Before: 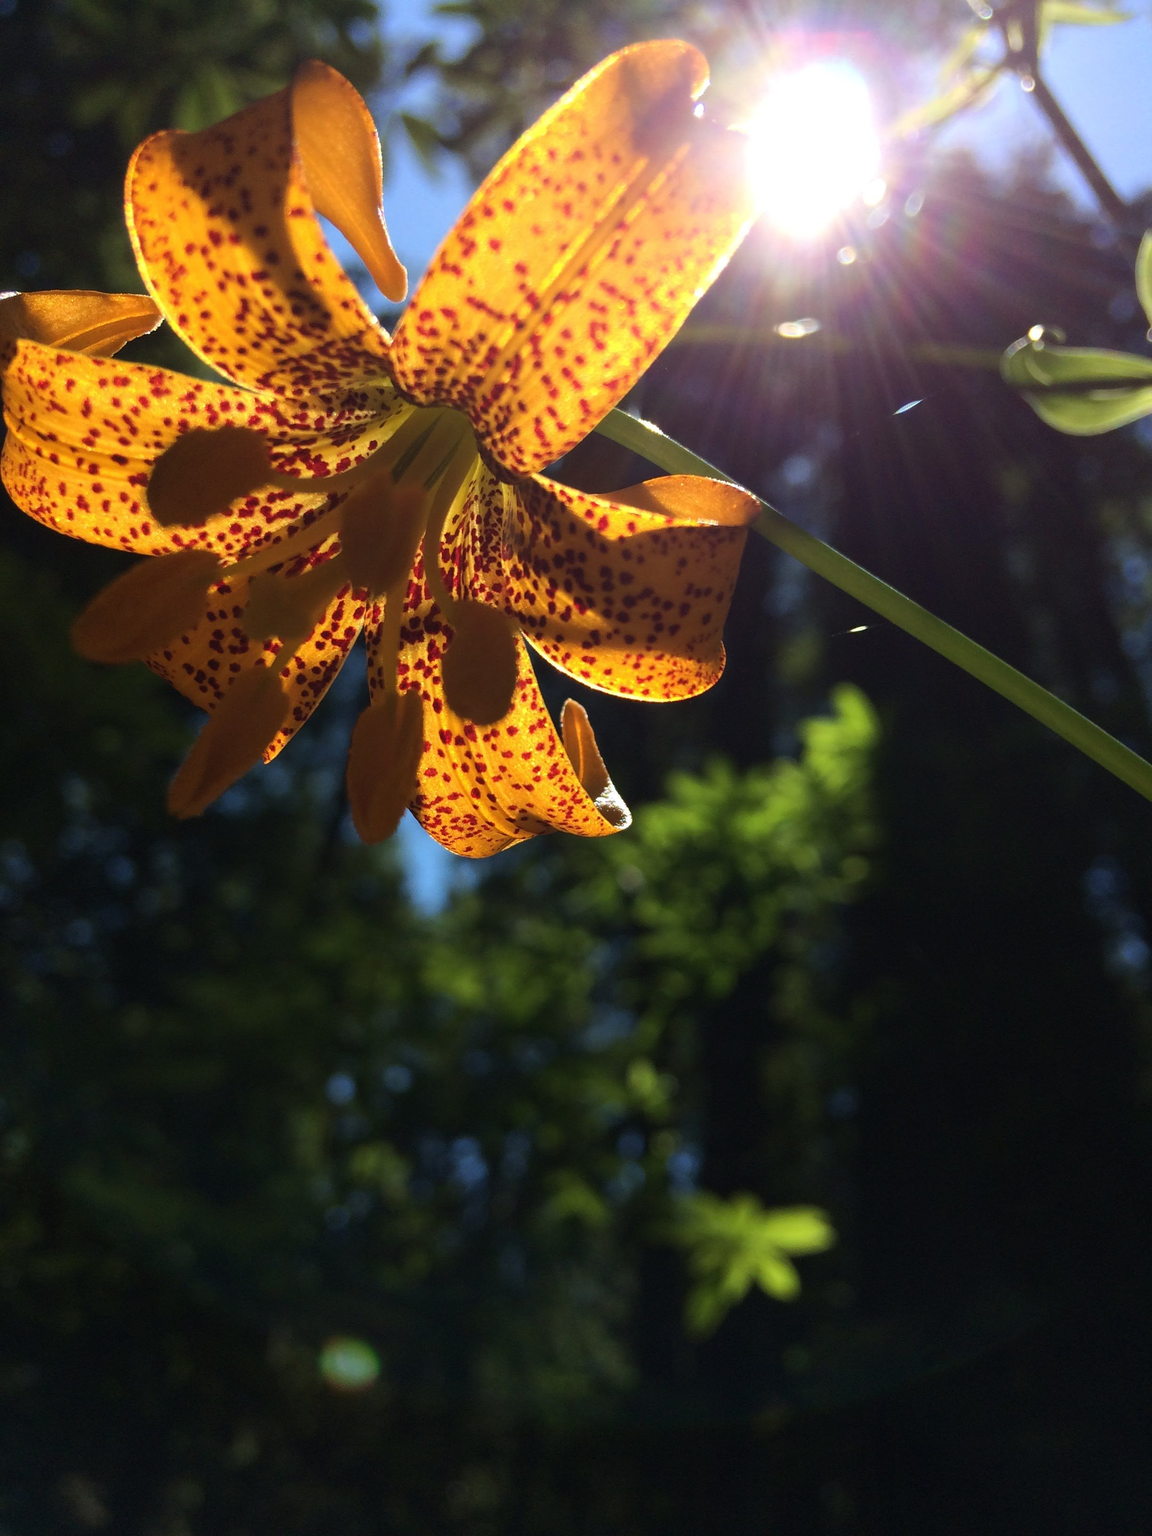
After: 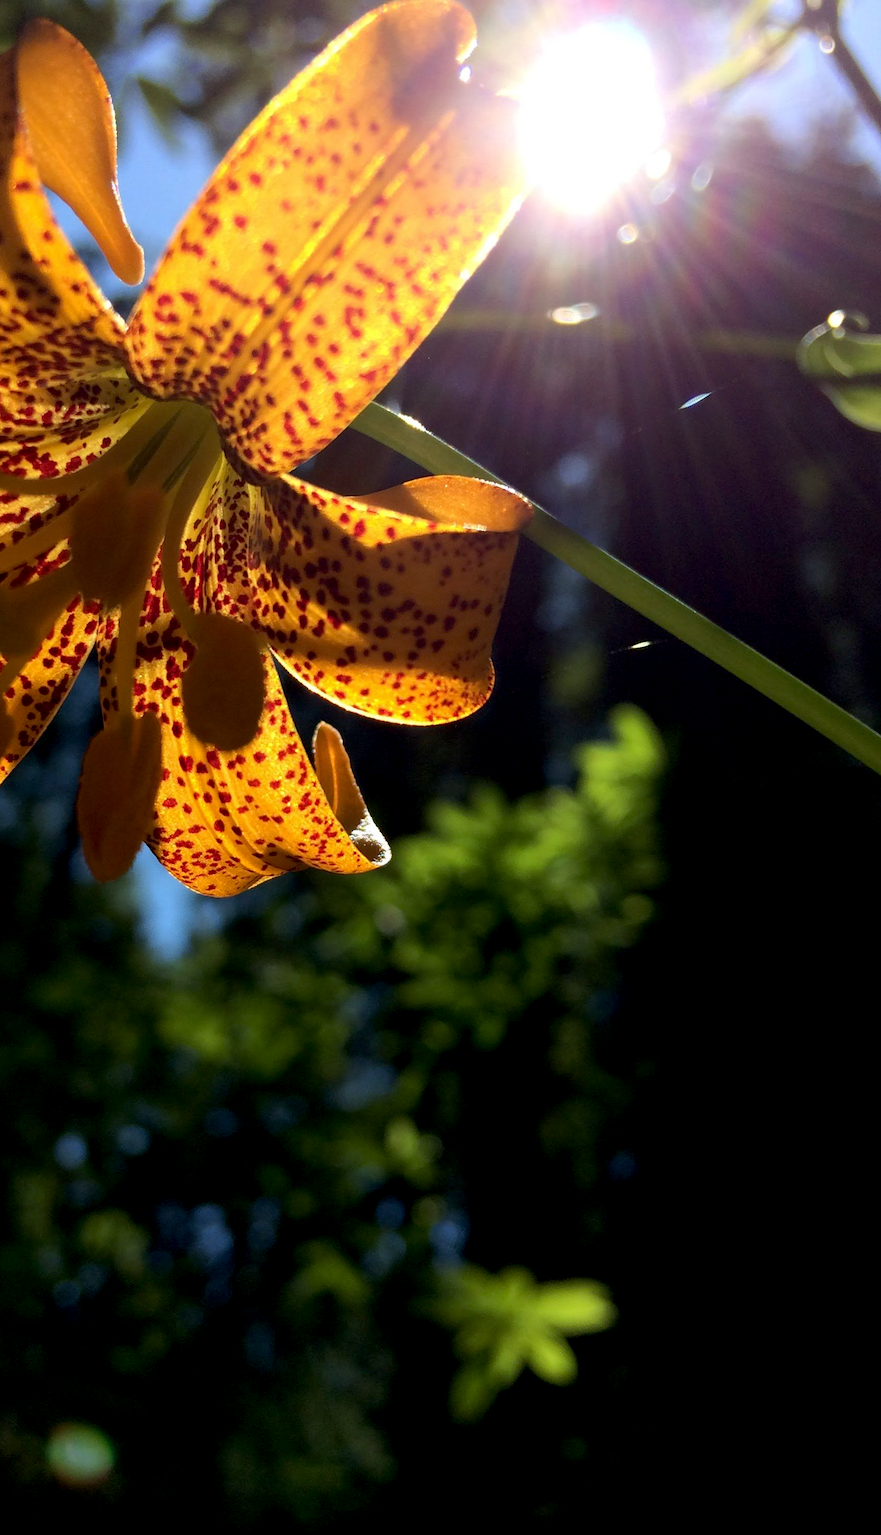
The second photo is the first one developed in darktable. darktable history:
exposure: black level correction 0.009, compensate highlight preservation false
crop and rotate: left 24.034%, top 2.838%, right 6.406%, bottom 6.299%
